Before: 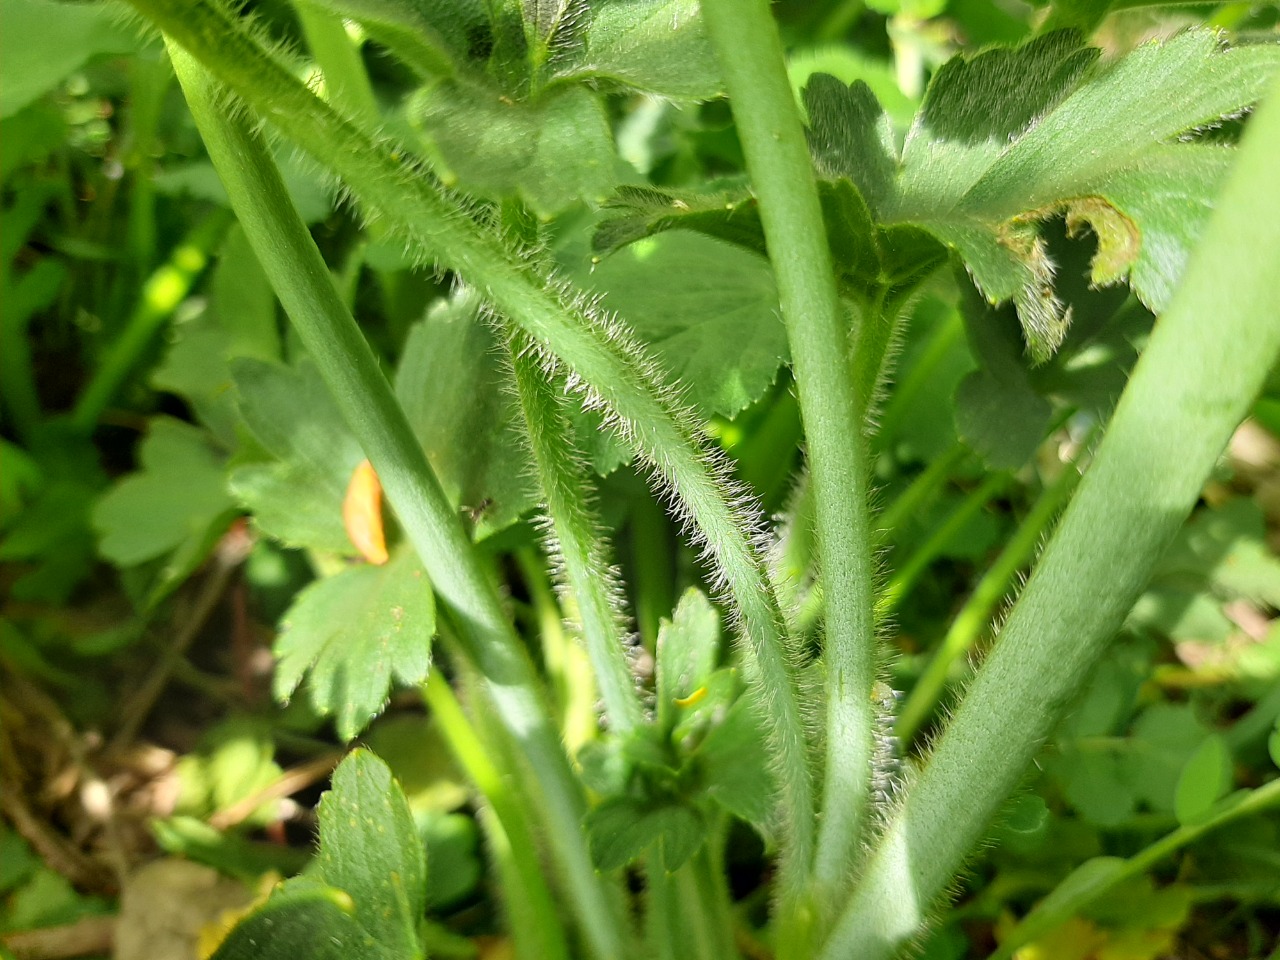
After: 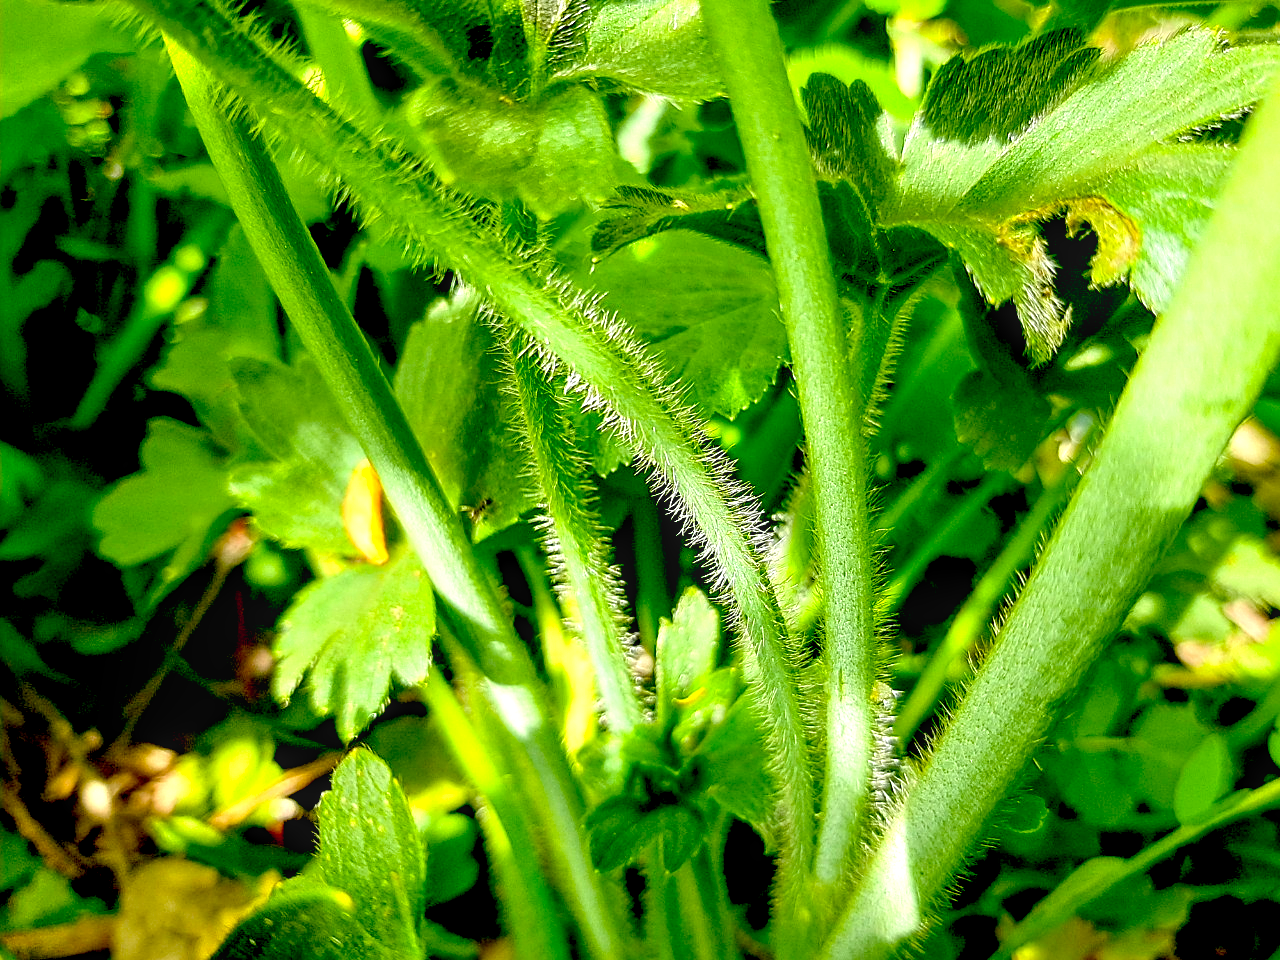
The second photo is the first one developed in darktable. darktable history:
rotate and perspective: automatic cropping off
color balance: output saturation 120%
sharpen: on, module defaults
exposure: black level correction 0.04, exposure 0.5 EV, compensate highlight preservation false
local contrast: on, module defaults
